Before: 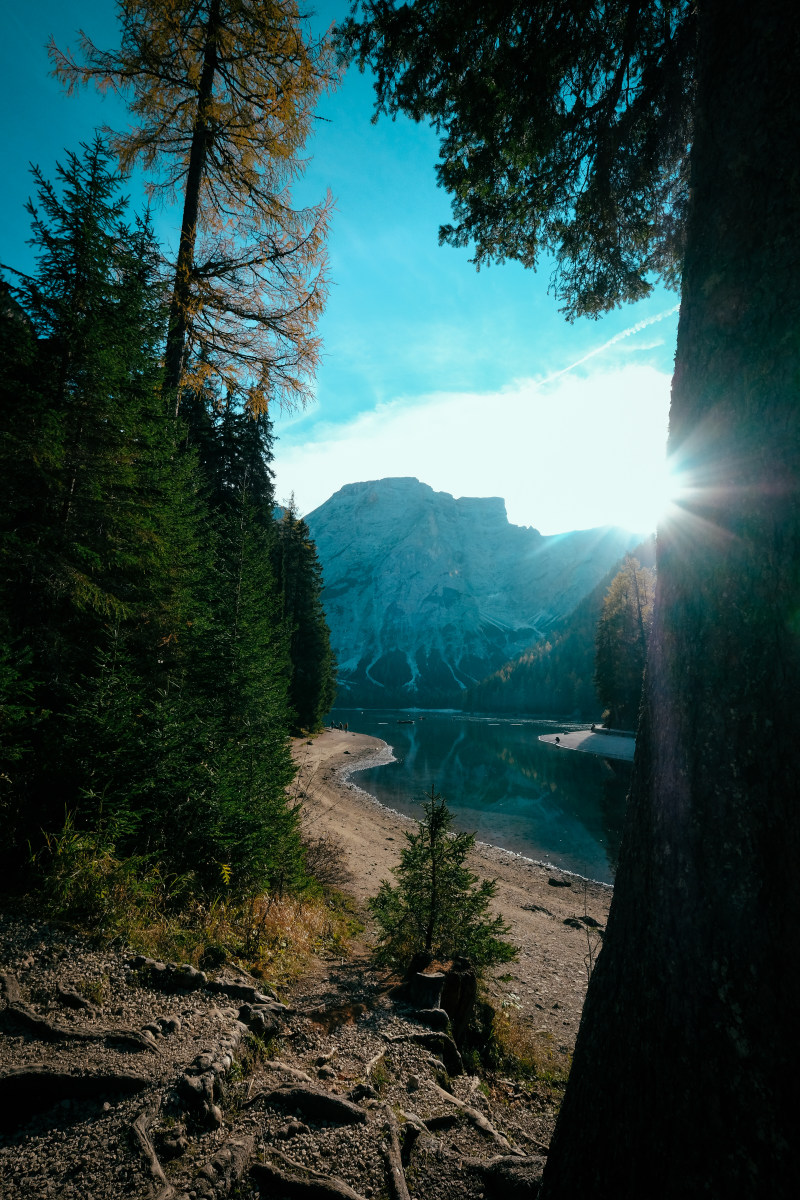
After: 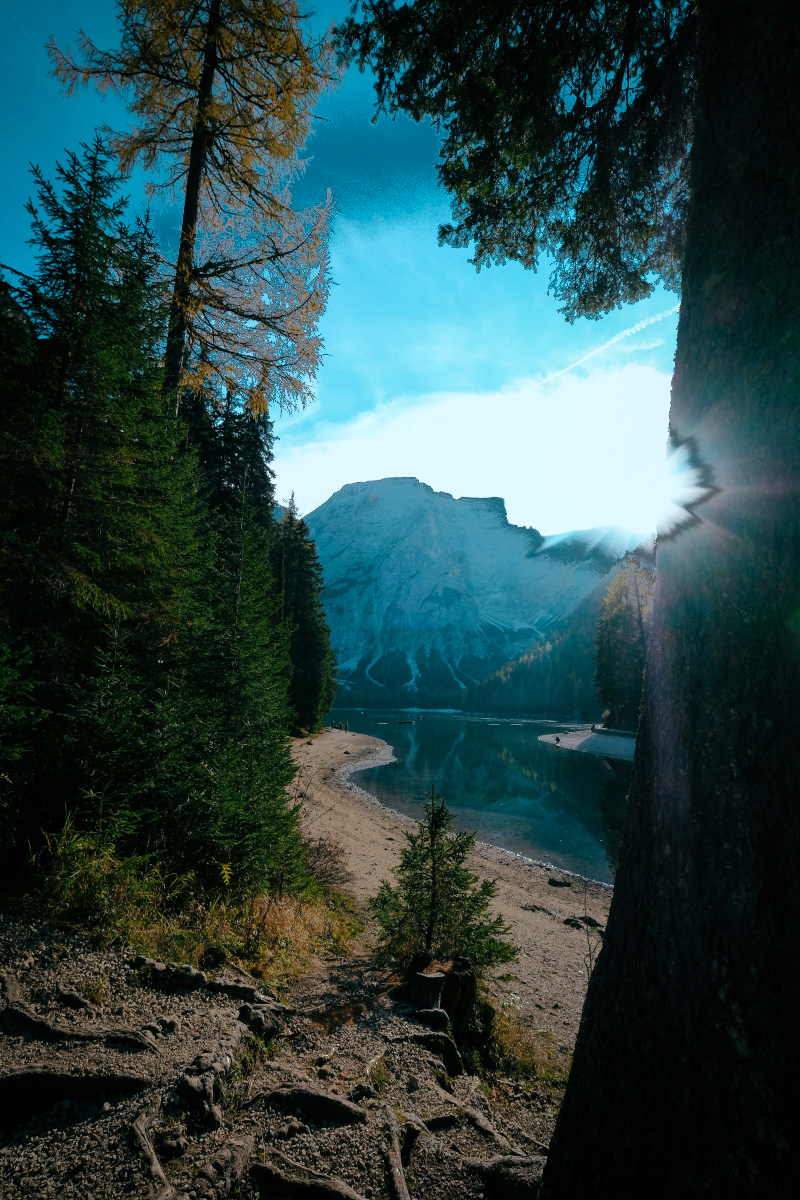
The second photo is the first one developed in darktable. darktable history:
white balance: red 0.967, blue 1.049
fill light: exposure -0.73 EV, center 0.69, width 2.2
